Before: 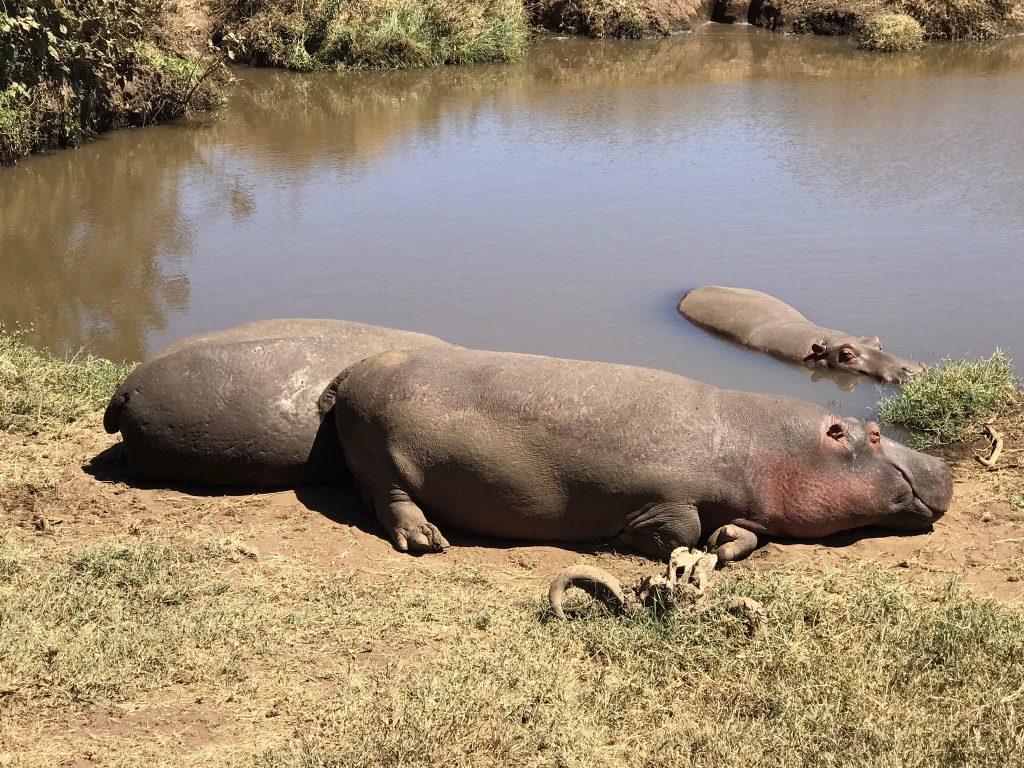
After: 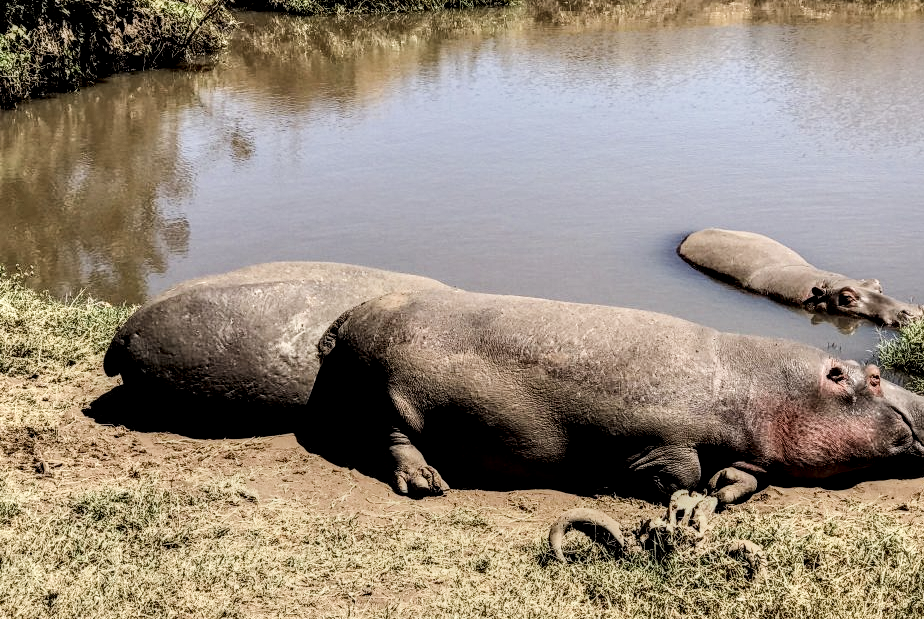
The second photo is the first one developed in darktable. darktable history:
crop: top 7.437%, right 9.682%, bottom 11.912%
filmic rgb: black relative exposure -7.65 EV, white relative exposure 4.56 EV, hardness 3.61, iterations of high-quality reconstruction 10
tone equalizer: -8 EV -0.762 EV, -7 EV -0.693 EV, -6 EV -0.573 EV, -5 EV -0.37 EV, -3 EV 0.377 EV, -2 EV 0.6 EV, -1 EV 0.688 EV, +0 EV 0.756 EV, edges refinement/feathering 500, mask exposure compensation -1.57 EV, preserve details no
contrast brightness saturation: saturation -0.055
local contrast: highlights 6%, shadows 37%, detail 183%, midtone range 0.467
